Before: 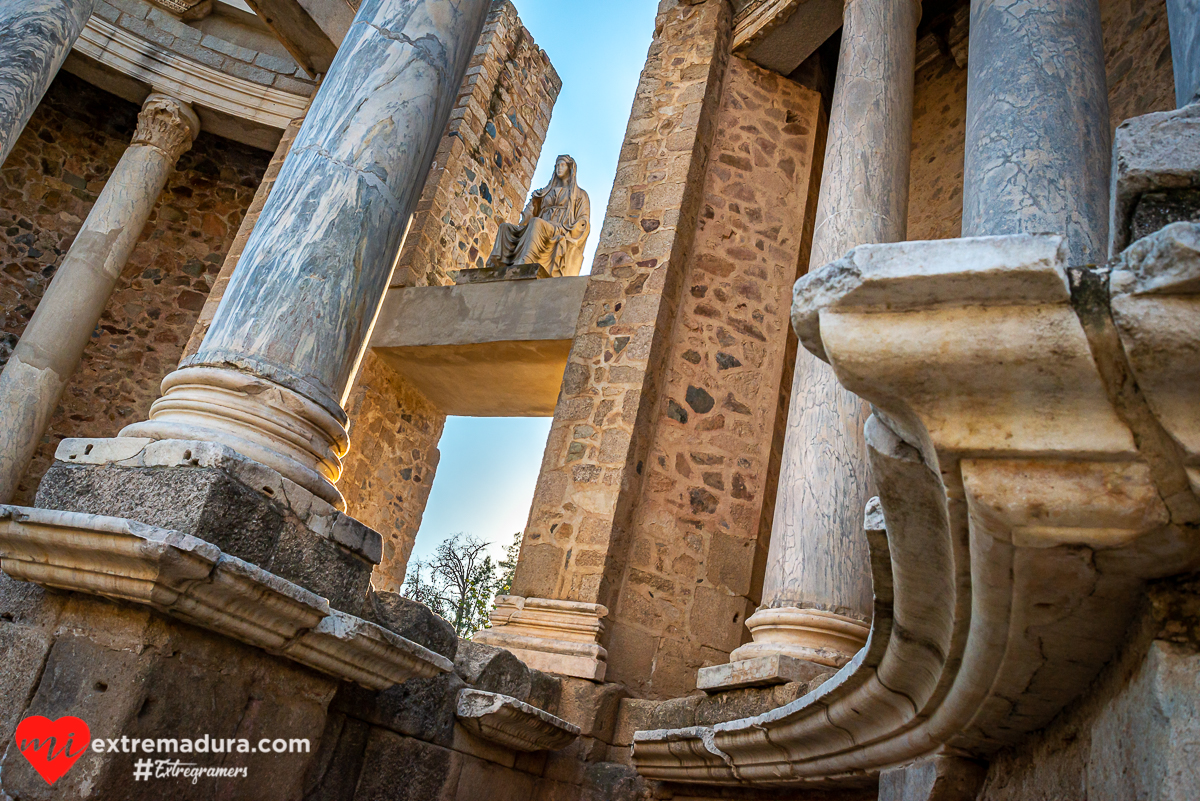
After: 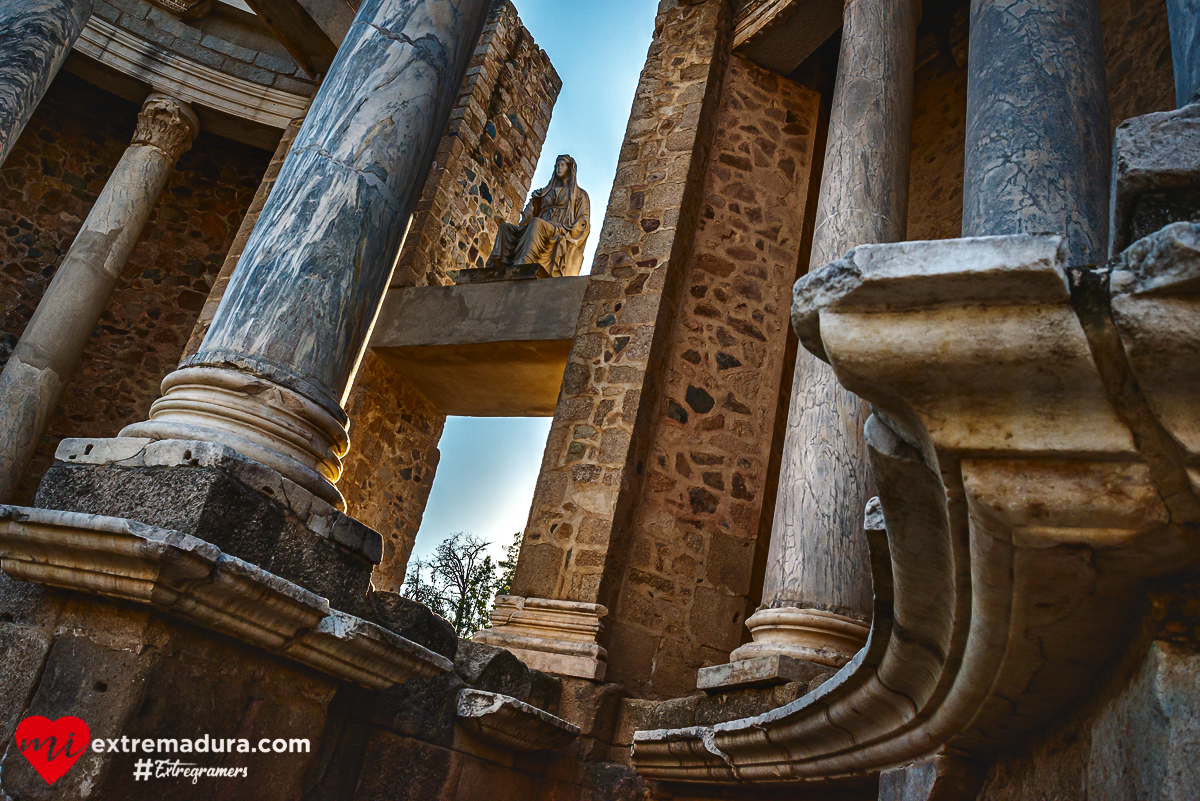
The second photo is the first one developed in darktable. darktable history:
shadows and highlights: radius 46.6, white point adjustment 6.58, compress 79.54%, soften with gaussian
exposure: black level correction -0.028, compensate exposure bias true, compensate highlight preservation false
contrast brightness saturation: brightness -0.527
